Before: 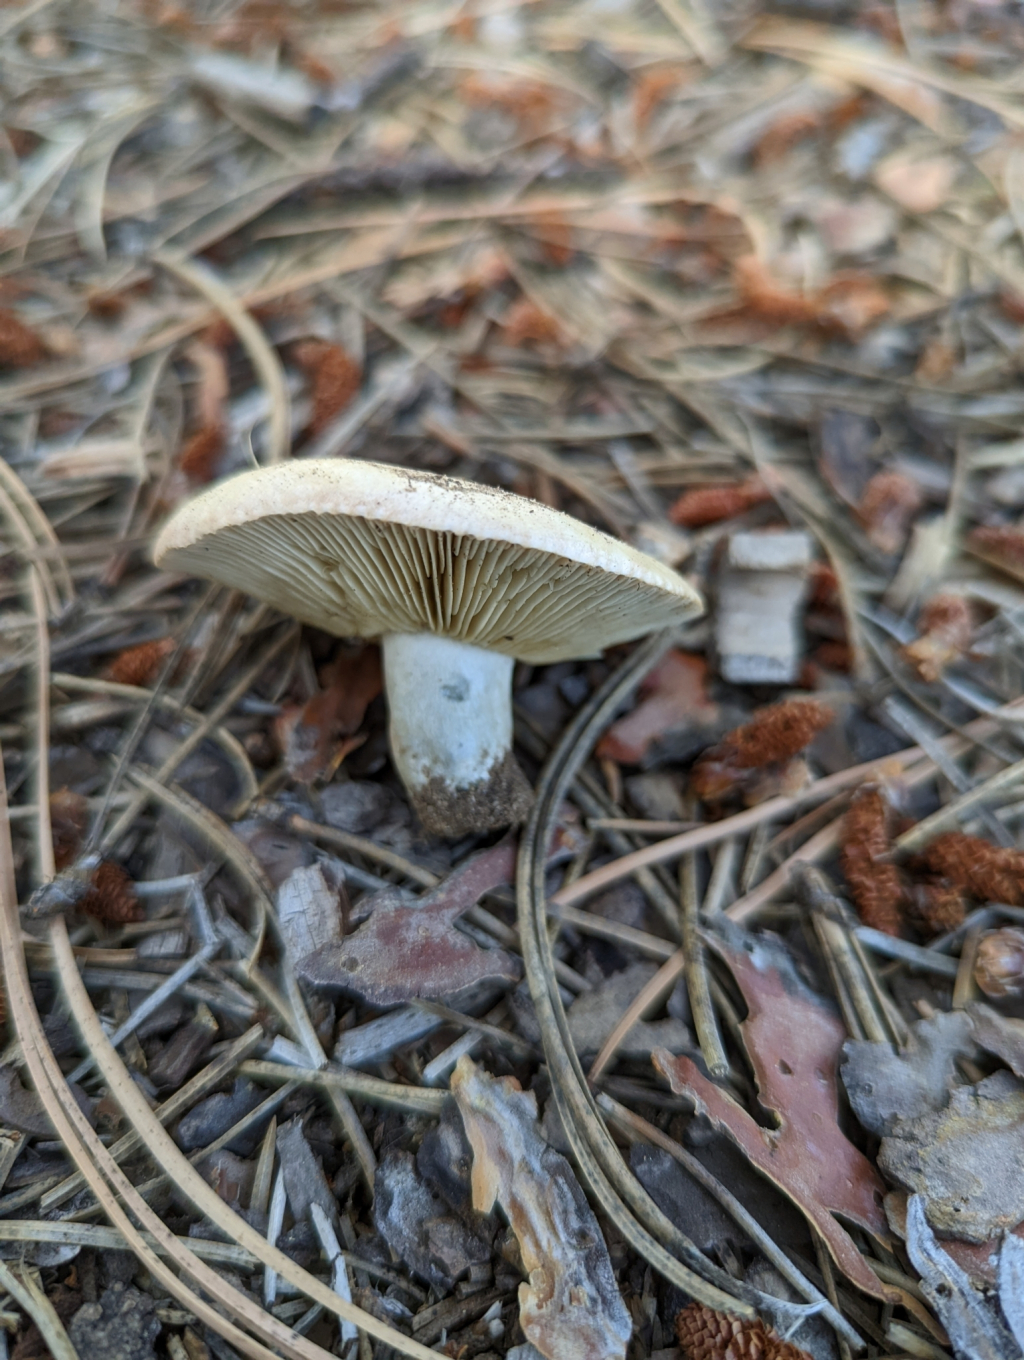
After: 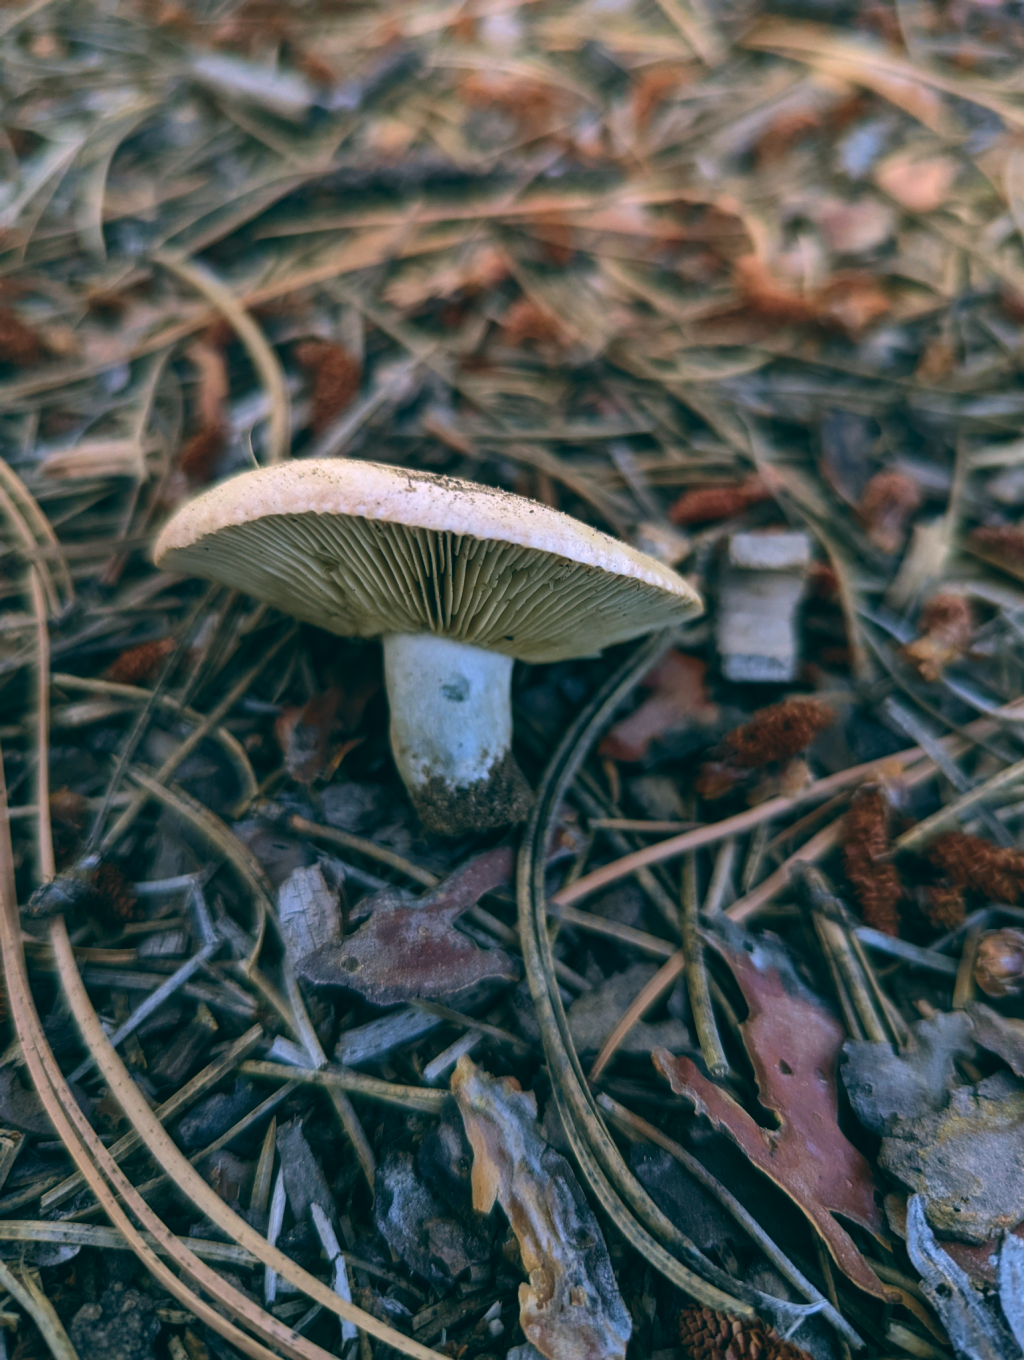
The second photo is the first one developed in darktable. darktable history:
color balance: lift [1.016, 0.983, 1, 1.017], gamma [0.78, 1.018, 1.043, 0.957], gain [0.786, 1.063, 0.937, 1.017], input saturation 118.26%, contrast 13.43%, contrast fulcrum 21.62%, output saturation 82.76%
velvia: on, module defaults
